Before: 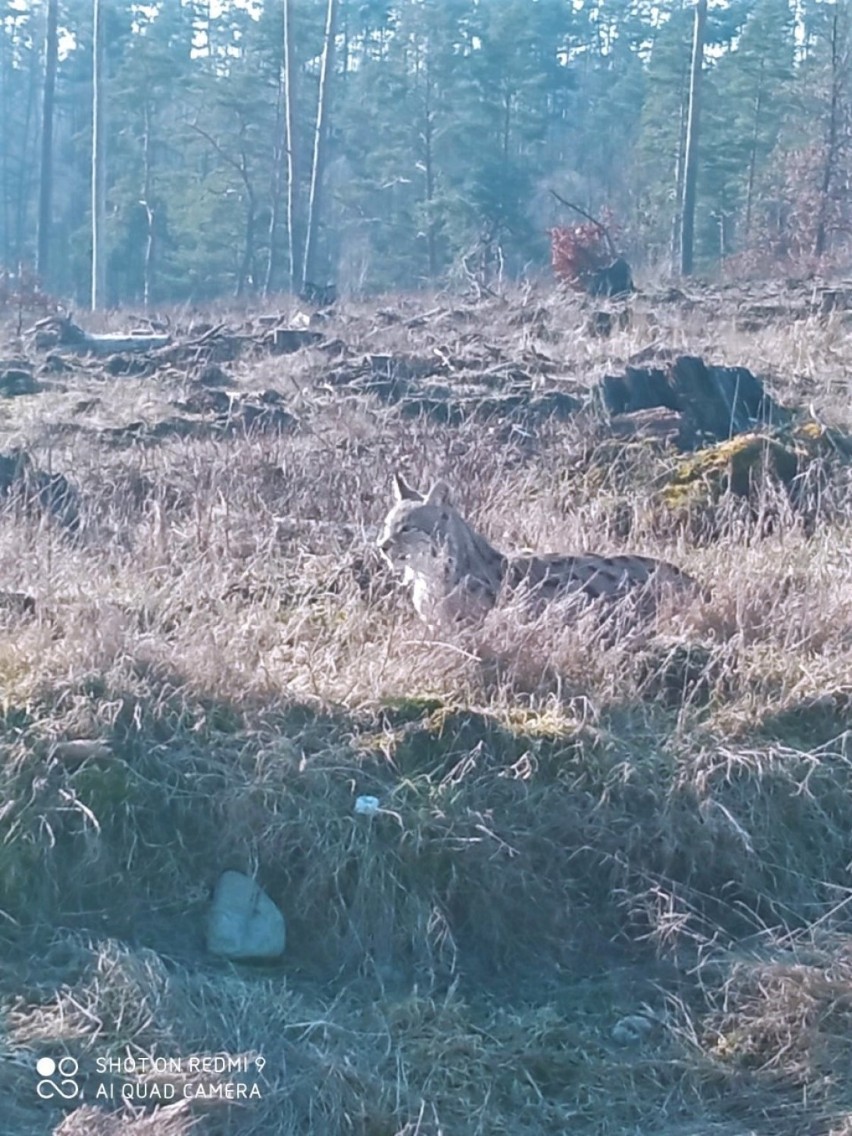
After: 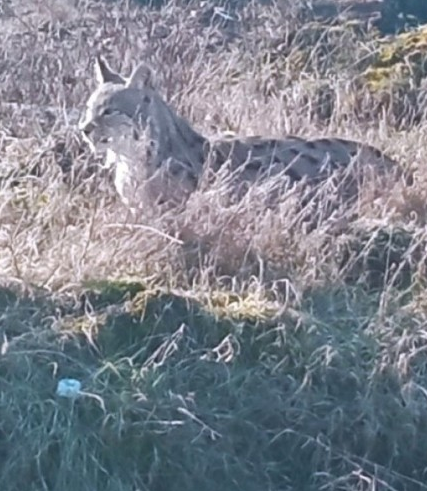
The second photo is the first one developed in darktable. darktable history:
crop: left 35.005%, top 36.745%, right 14.855%, bottom 20.03%
